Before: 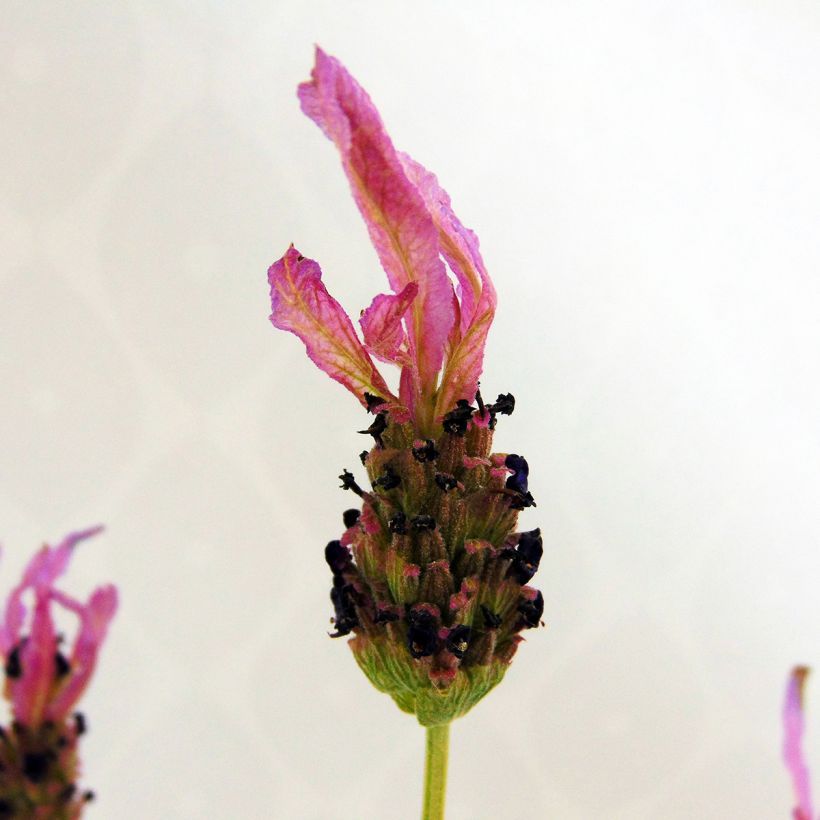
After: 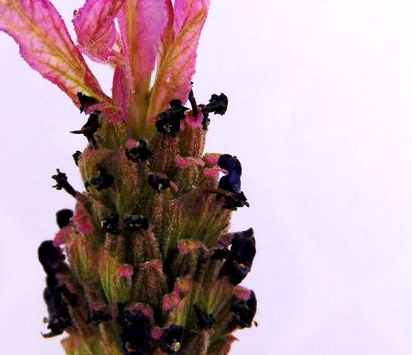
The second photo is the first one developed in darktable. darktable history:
crop: left 35.03%, top 36.625%, right 14.663%, bottom 20.057%
white balance: red 1.042, blue 1.17
local contrast: mode bilateral grid, contrast 20, coarseness 50, detail 130%, midtone range 0.2
